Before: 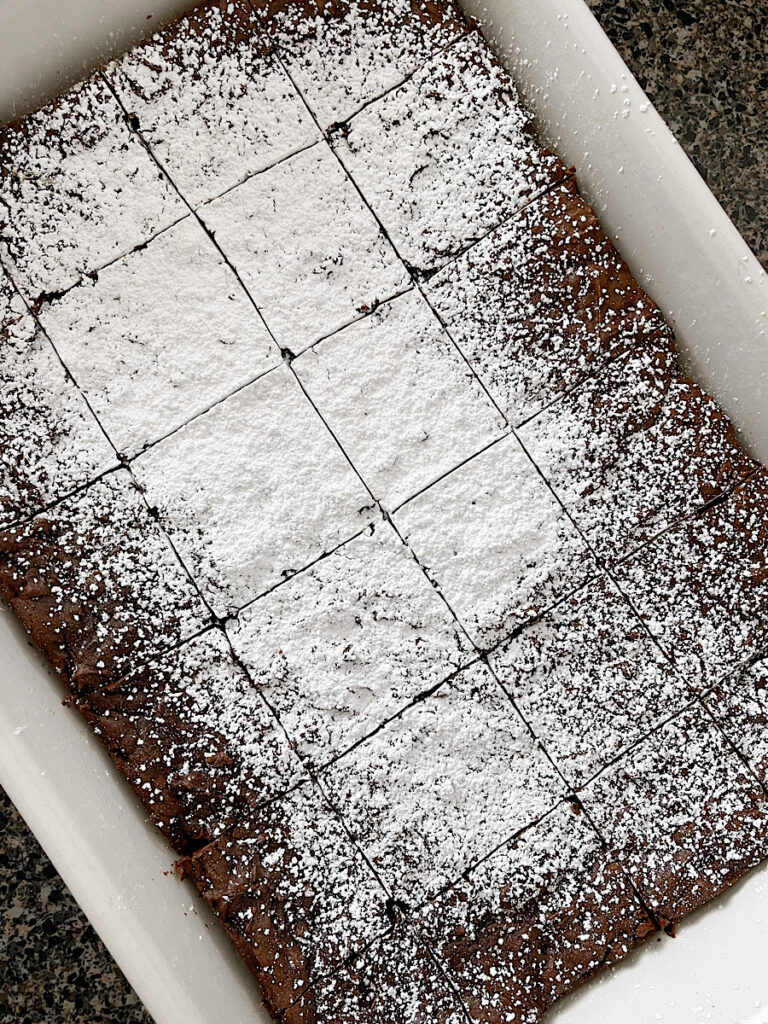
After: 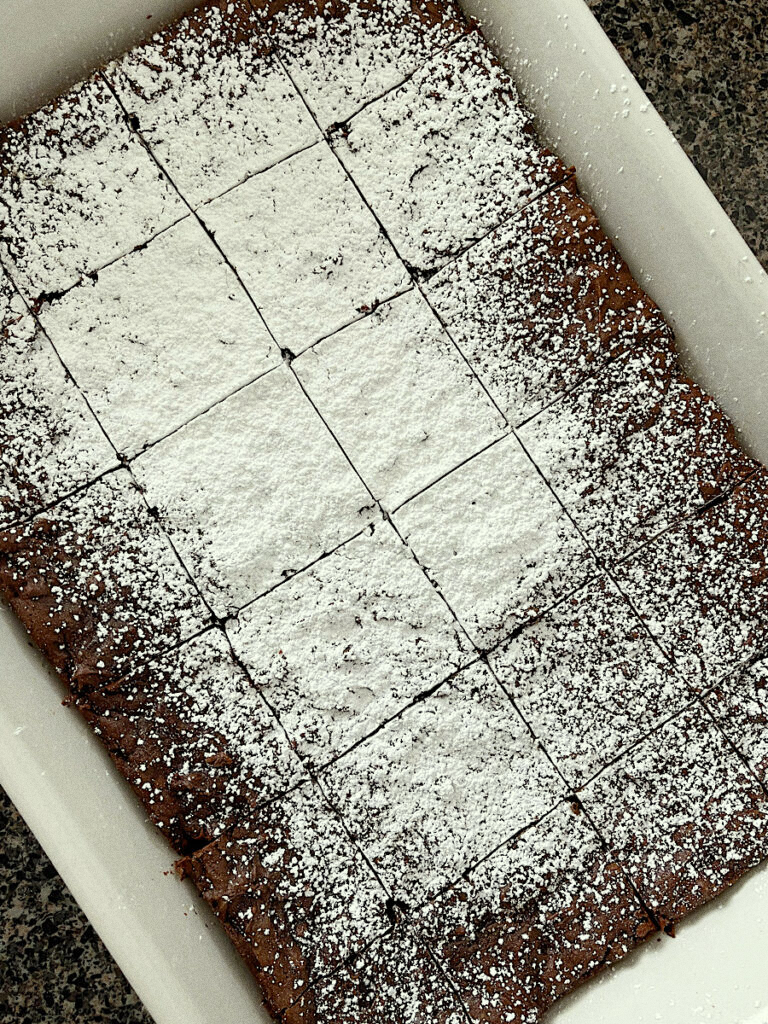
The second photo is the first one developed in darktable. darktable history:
color correction: highlights a* -4.28, highlights b* 6.53
grain: coarseness 0.09 ISO
